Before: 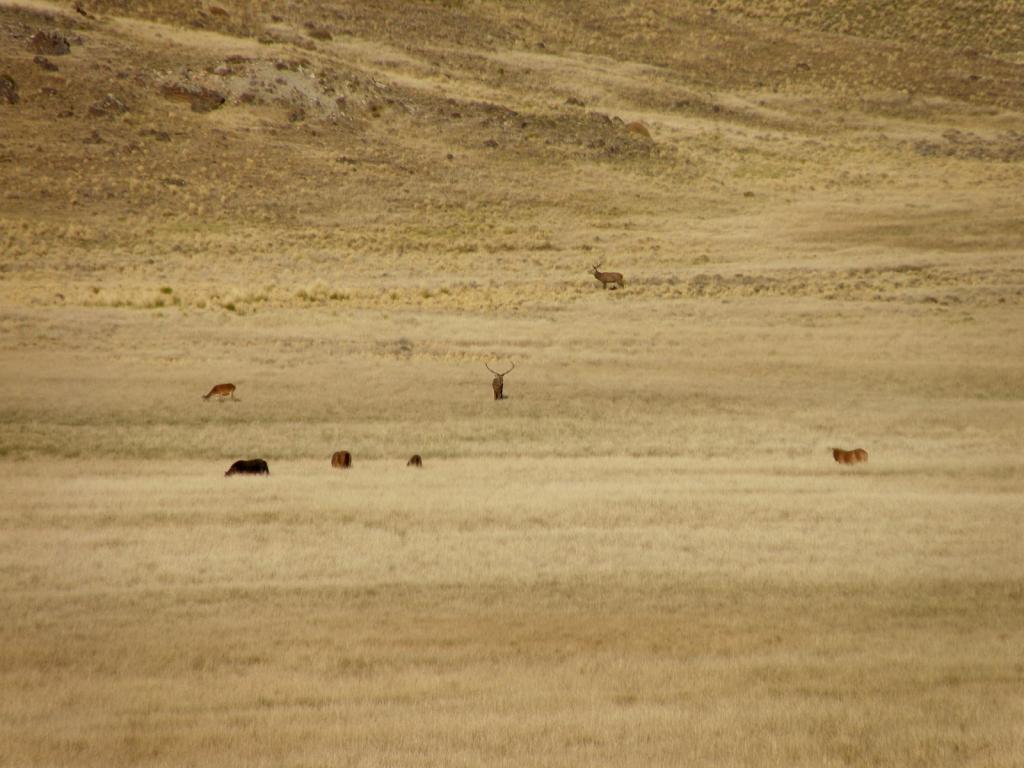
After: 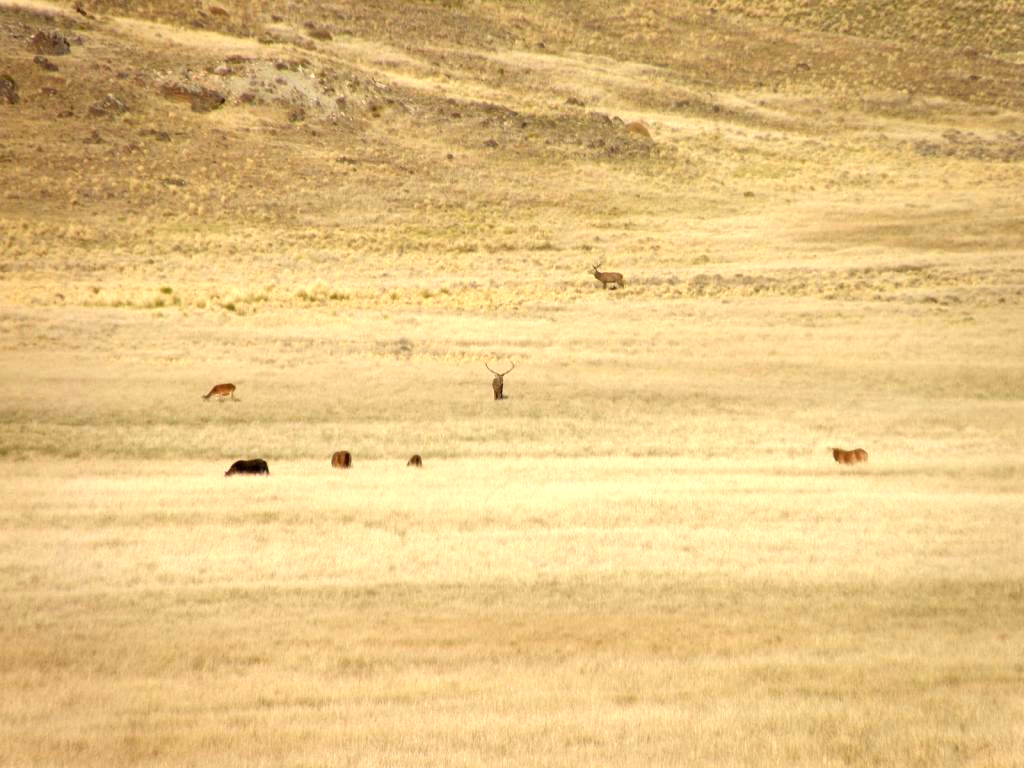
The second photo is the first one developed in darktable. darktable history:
exposure: exposure 0.999 EV, compensate highlight preservation false
tone equalizer: on, module defaults
shadows and highlights: shadows -10, white point adjustment 1.5, highlights 10
